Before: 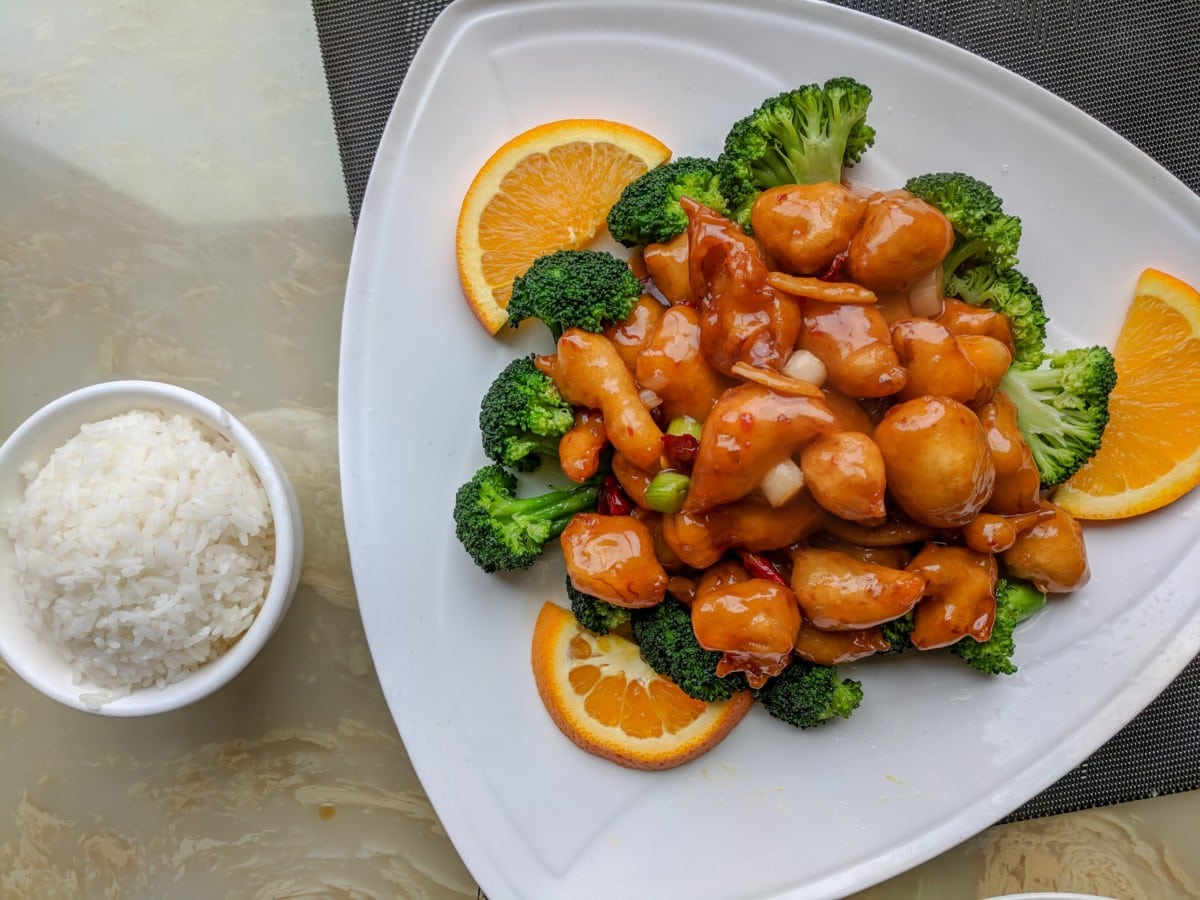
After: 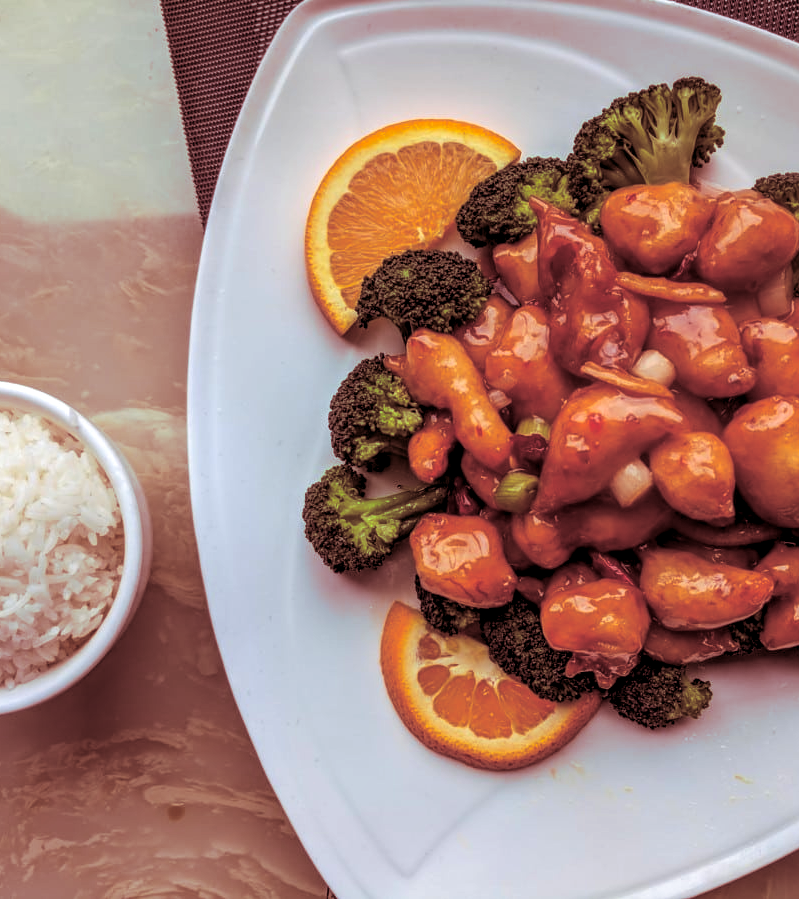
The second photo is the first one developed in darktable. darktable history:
color correction: saturation 1.32
split-toning: highlights › saturation 0, balance -61.83
crop and rotate: left 12.648%, right 20.685%
local contrast: detail 130%
